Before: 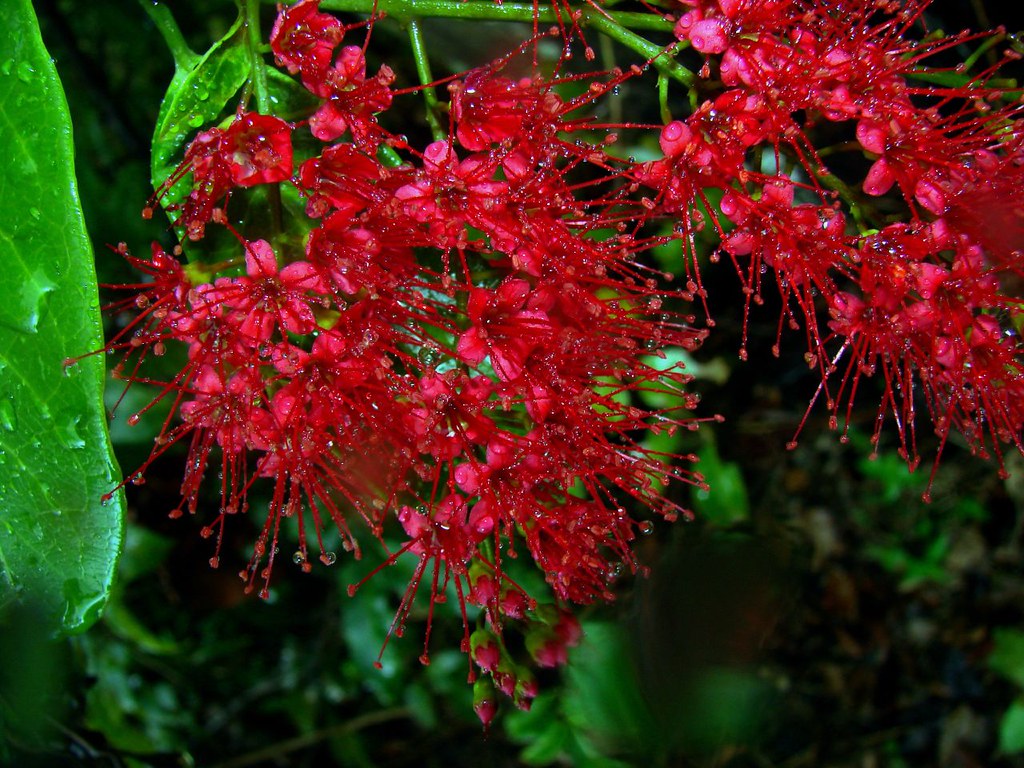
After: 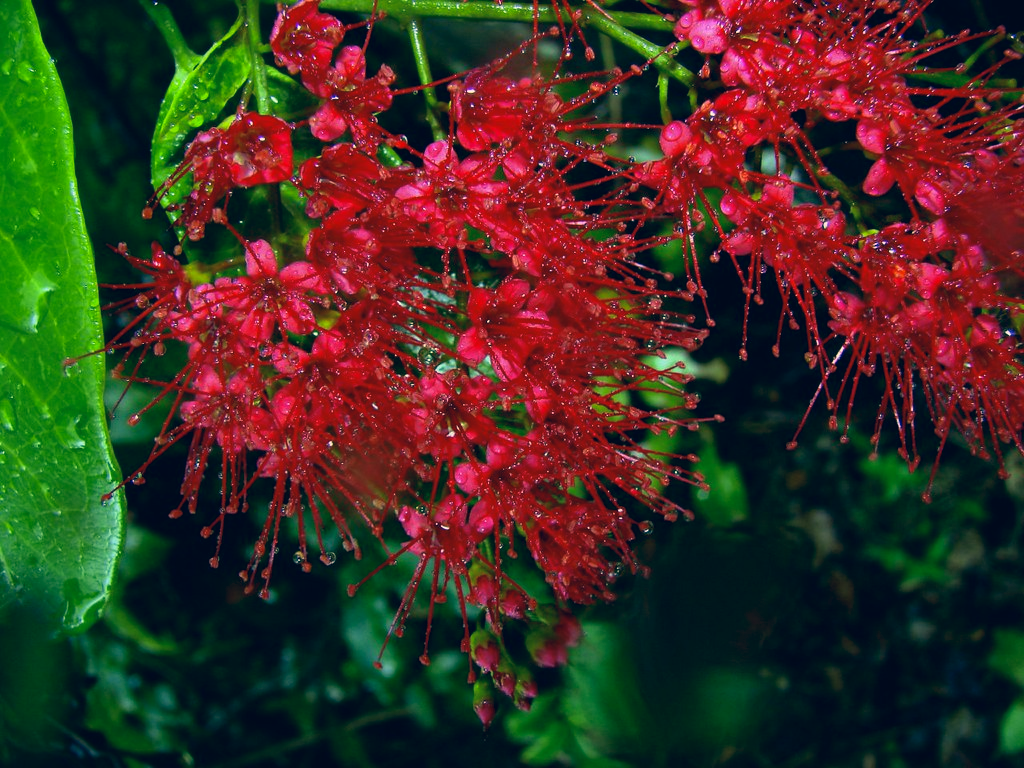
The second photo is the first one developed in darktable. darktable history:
color correction: highlights a* 10.3, highlights b* 14.08, shadows a* -9.87, shadows b* -15.08
